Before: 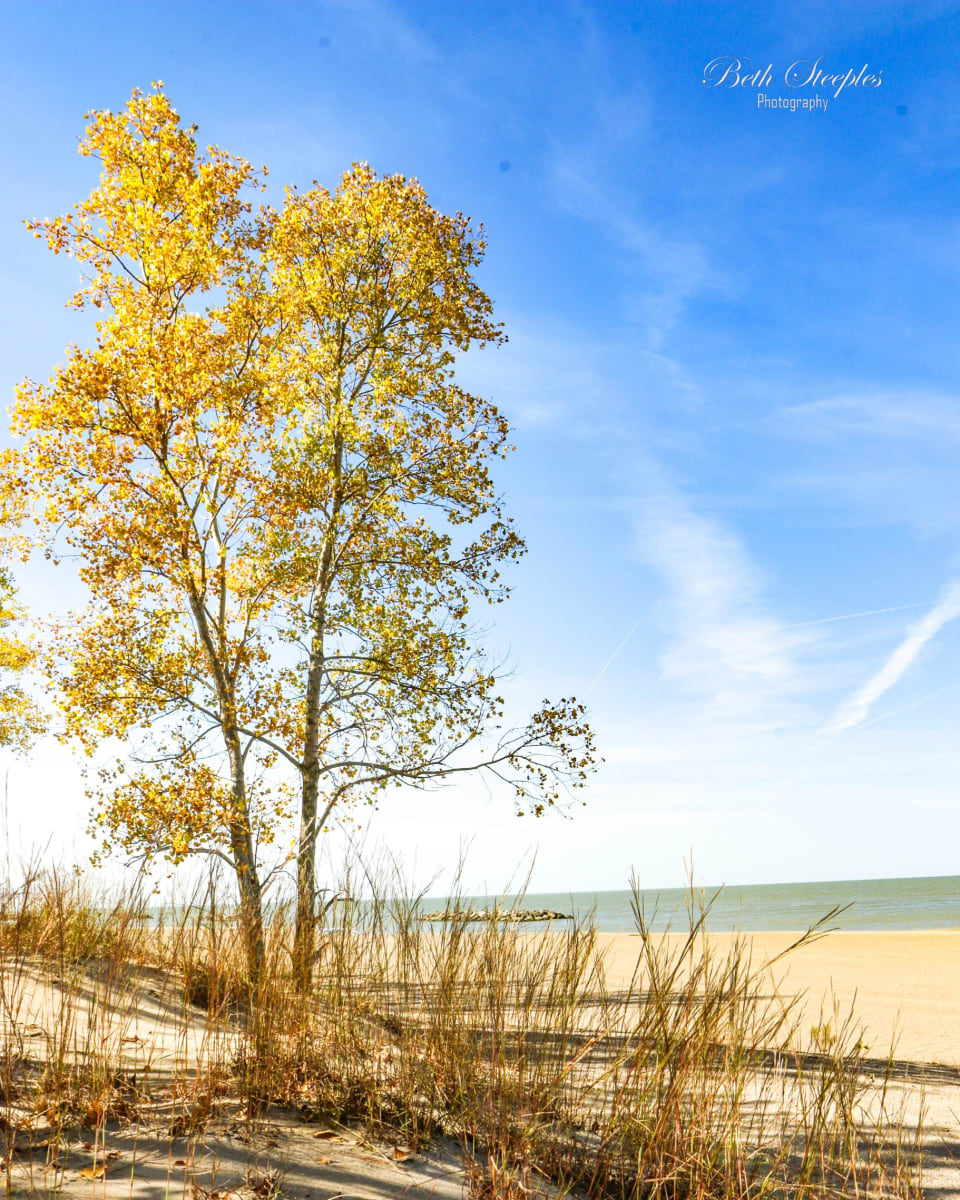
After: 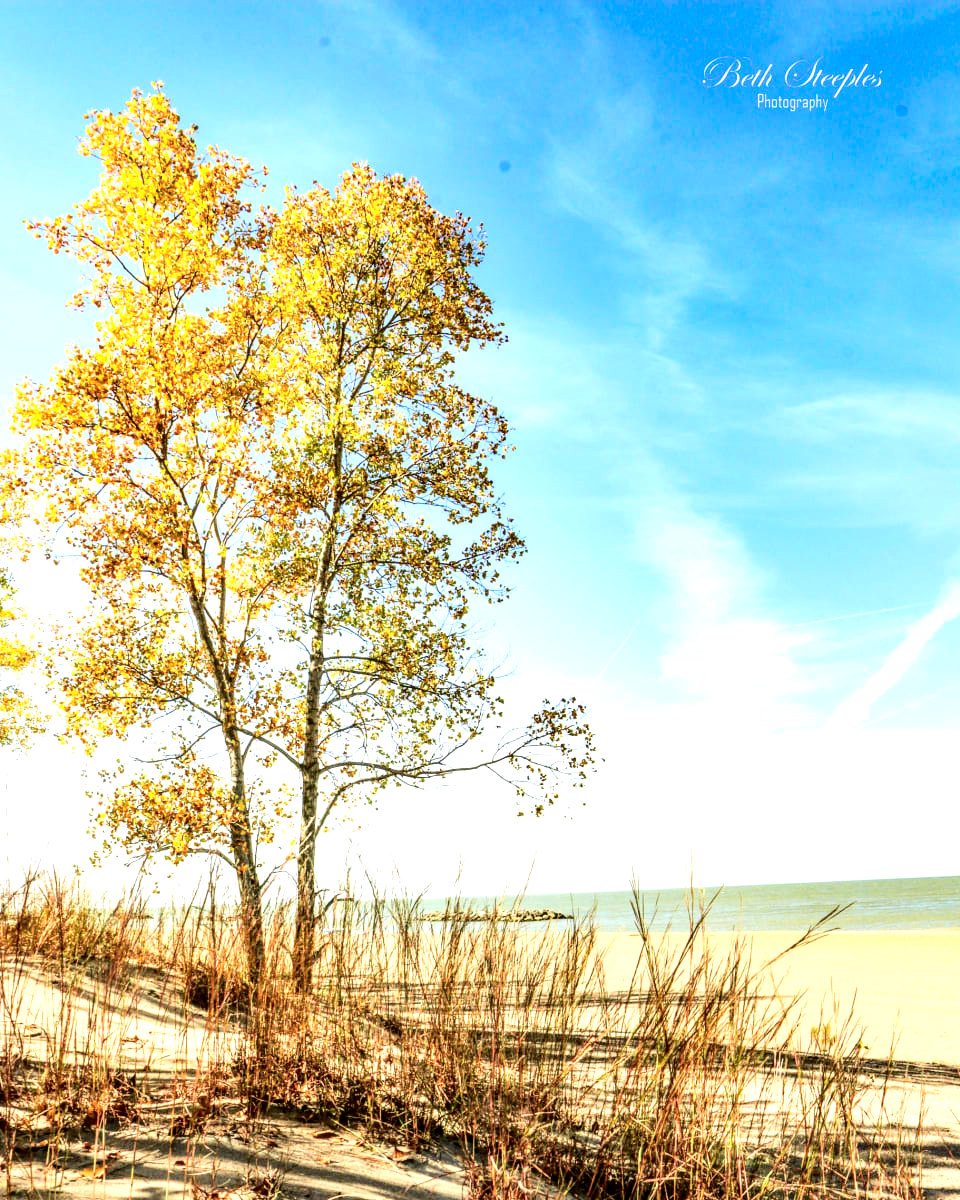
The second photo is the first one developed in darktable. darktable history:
tone equalizer: -8 EV -0.75 EV, -7 EV -0.7 EV, -6 EV -0.6 EV, -5 EV -0.4 EV, -3 EV 0.4 EV, -2 EV 0.6 EV, -1 EV 0.7 EV, +0 EV 0.75 EV, edges refinement/feathering 500, mask exposure compensation -1.57 EV, preserve details no
tone curve: curves: ch0 [(0, 0.021) (0.049, 0.044) (0.152, 0.14) (0.328, 0.377) (0.473, 0.543) (0.641, 0.705) (0.868, 0.887) (1, 0.969)]; ch1 [(0, 0) (0.322, 0.328) (0.43, 0.425) (0.474, 0.466) (0.502, 0.503) (0.522, 0.526) (0.564, 0.591) (0.602, 0.632) (0.677, 0.701) (0.859, 0.885) (1, 1)]; ch2 [(0, 0) (0.33, 0.301) (0.447, 0.44) (0.487, 0.496) (0.502, 0.516) (0.535, 0.554) (0.565, 0.598) (0.618, 0.629) (1, 1)], color space Lab, independent channels, preserve colors none
local contrast: detail 144%
